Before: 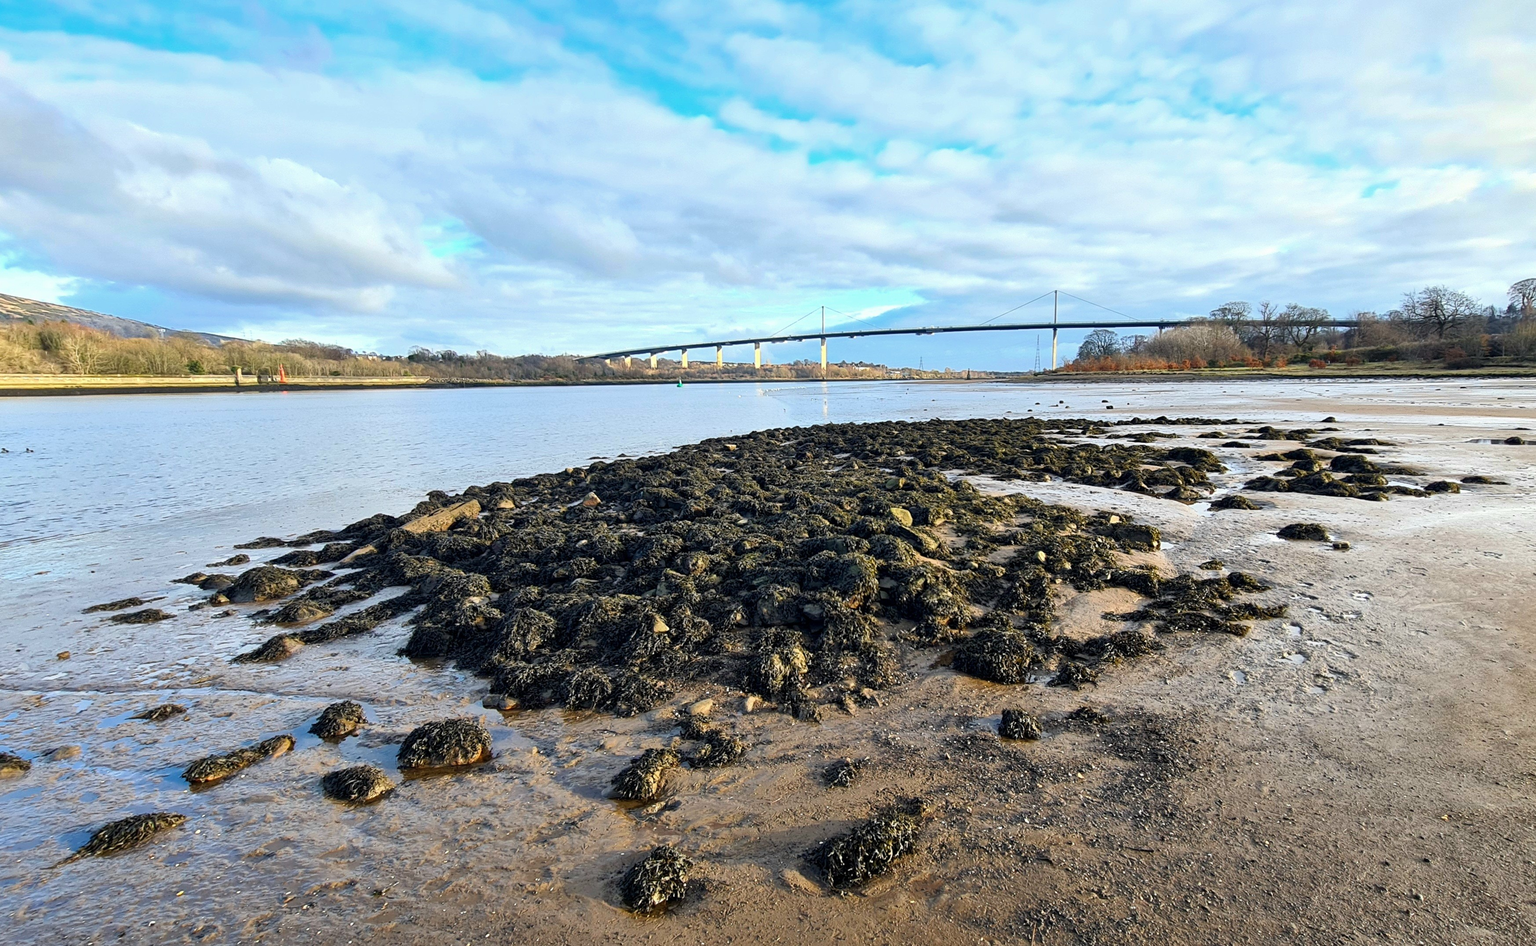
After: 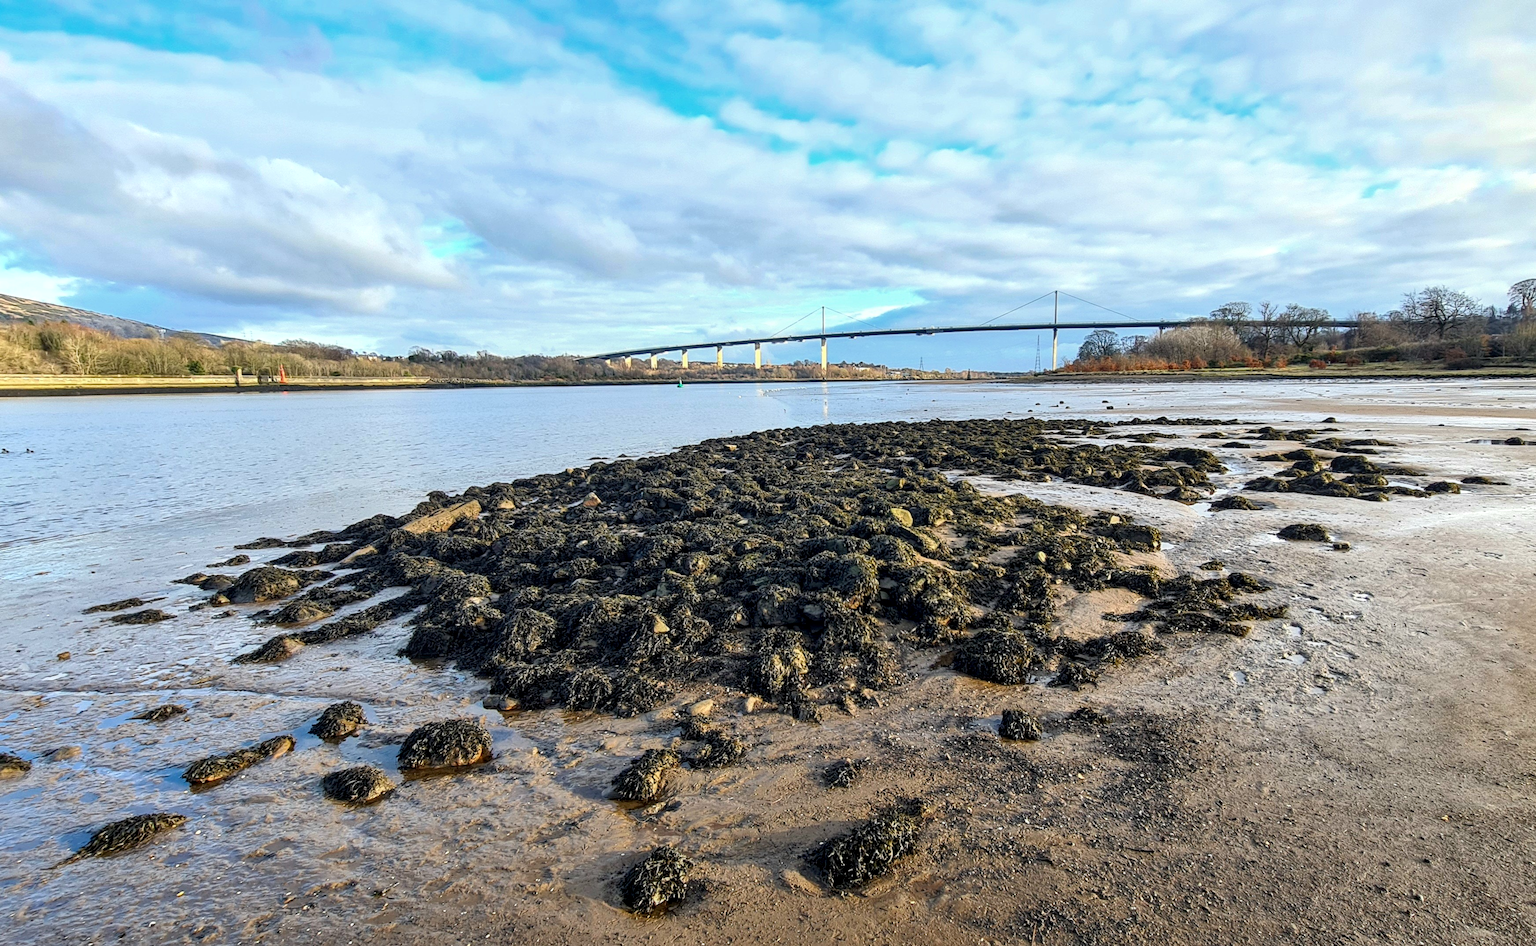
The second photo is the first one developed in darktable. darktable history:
contrast equalizer: octaves 7, y [[0.5 ×6], [0.5 ×6], [0.975, 0.964, 0.925, 0.865, 0.793, 0.721], [0 ×6], [0 ×6]], mix 0.519
local contrast: on, module defaults
